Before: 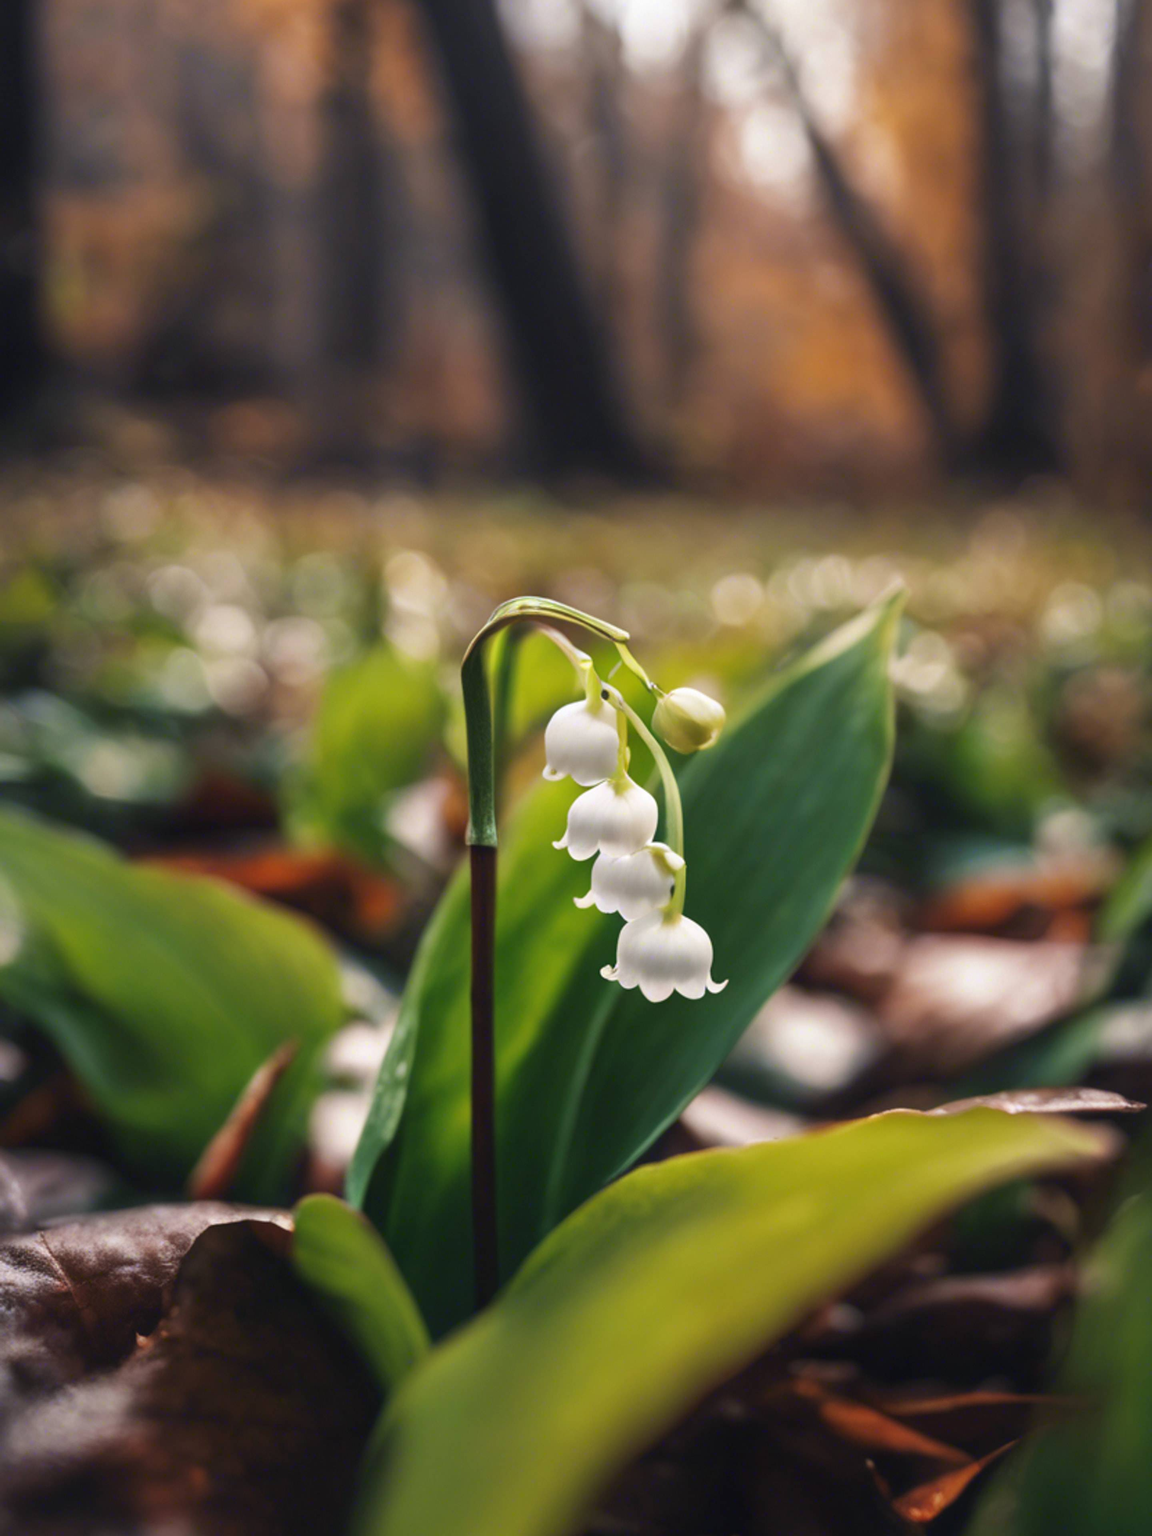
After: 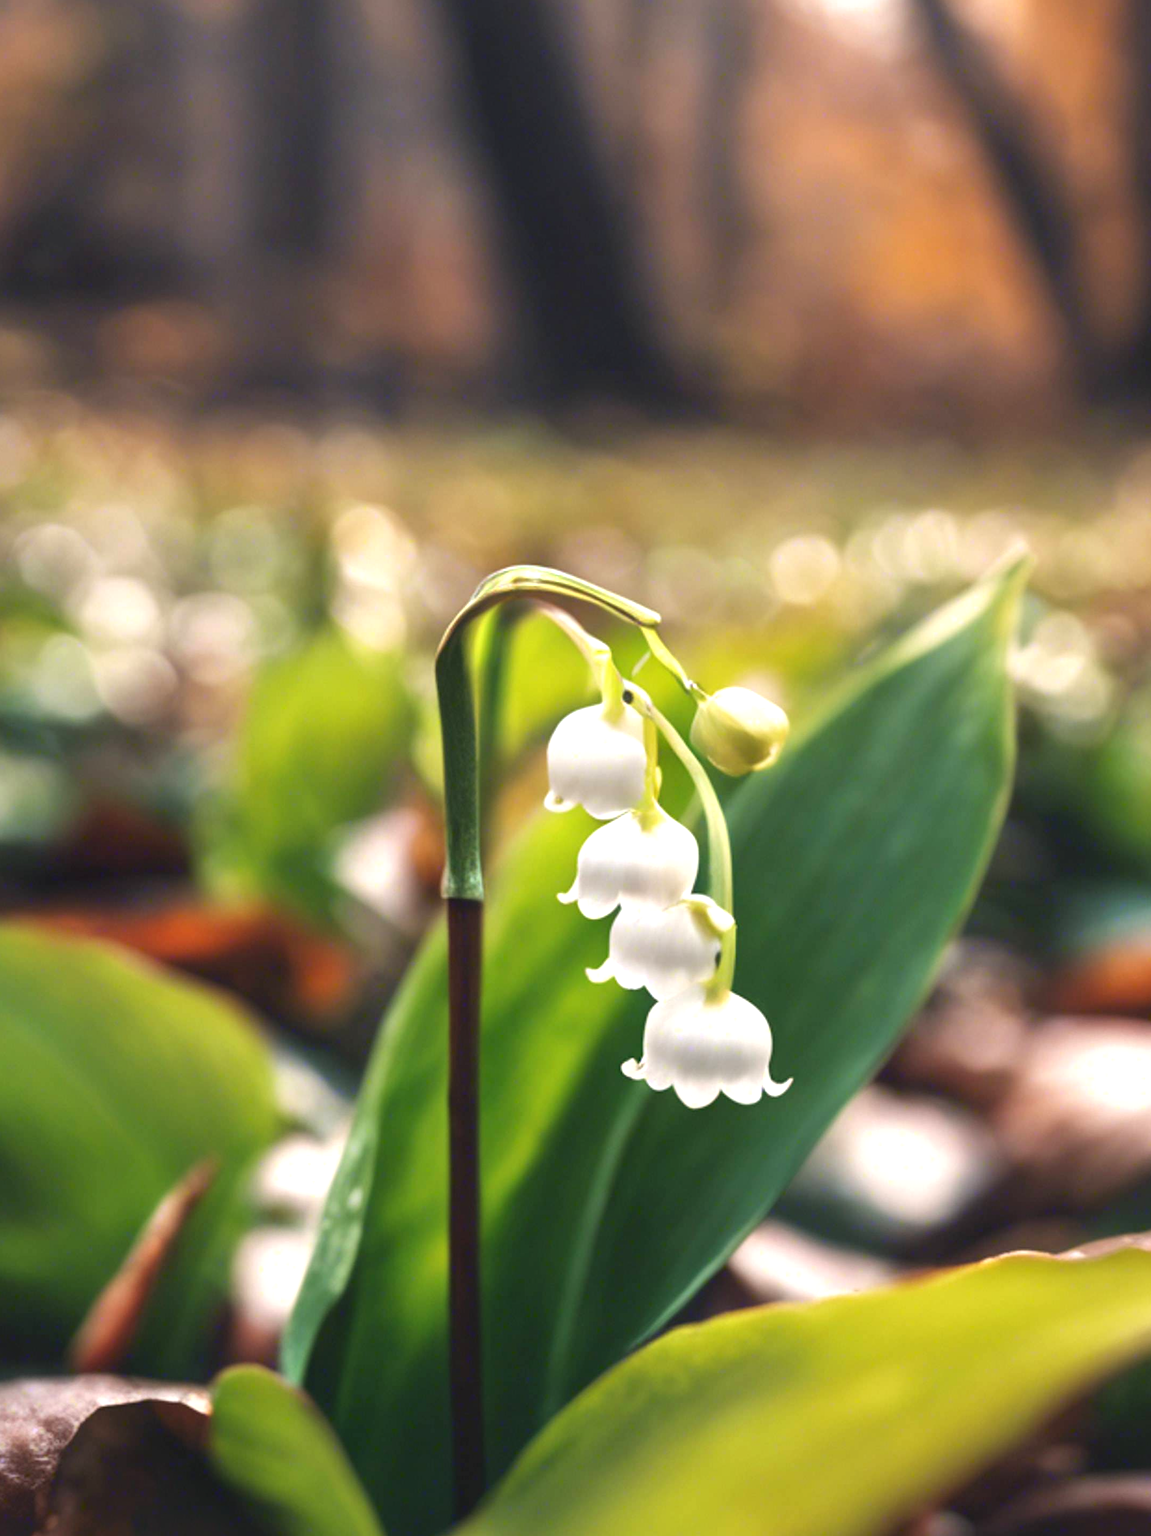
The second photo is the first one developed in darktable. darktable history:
crop and rotate: left 11.831%, top 11.346%, right 13.429%, bottom 13.899%
exposure: exposure 0.7 EV, compensate highlight preservation false
shadows and highlights: shadows 62.66, white point adjustment 0.37, highlights -34.44, compress 83.82%
